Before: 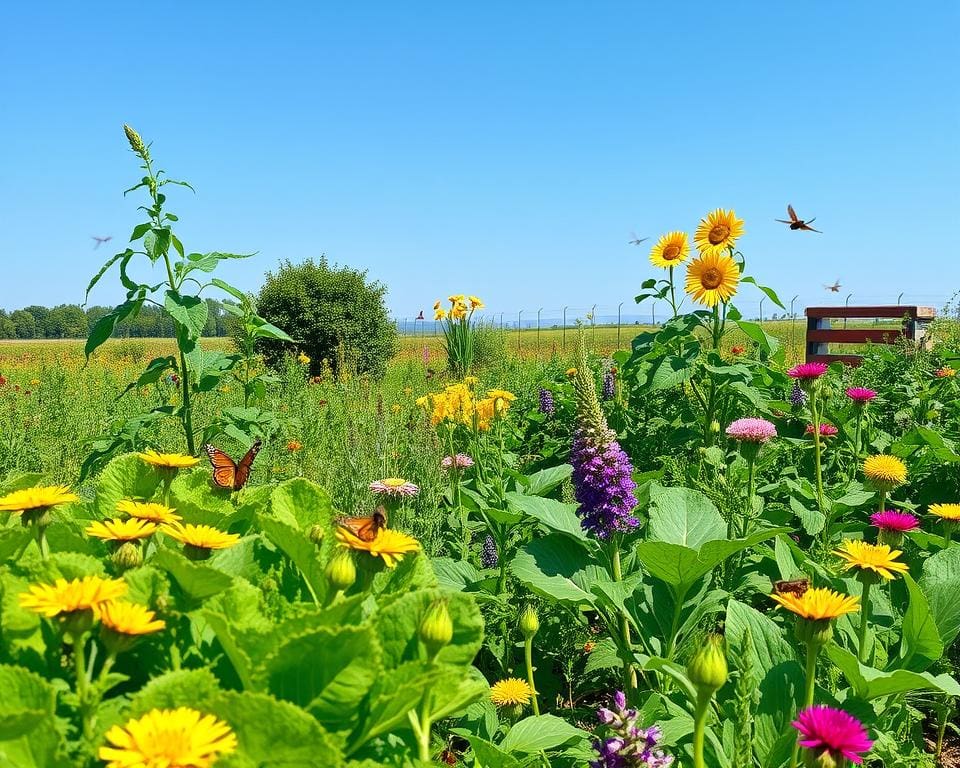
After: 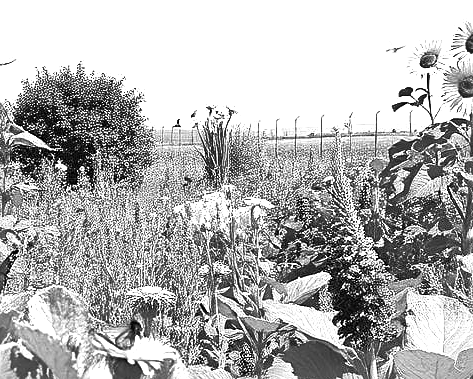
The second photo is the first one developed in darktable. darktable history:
crop: left 25.349%, top 25.047%, right 25.348%, bottom 25.558%
color balance rgb: perceptual saturation grading › global saturation 19.98%
exposure: black level correction 0, exposure 1.001 EV, compensate highlight preservation false
color zones: curves: ch1 [(0, -0.014) (0.143, -0.013) (0.286, -0.013) (0.429, -0.016) (0.571, -0.019) (0.714, -0.015) (0.857, 0.002) (1, -0.014)]
shadows and highlights: low approximation 0.01, soften with gaussian
sharpen: on, module defaults
color calibration: illuminant same as pipeline (D50), x 0.346, y 0.357, temperature 4977.92 K
